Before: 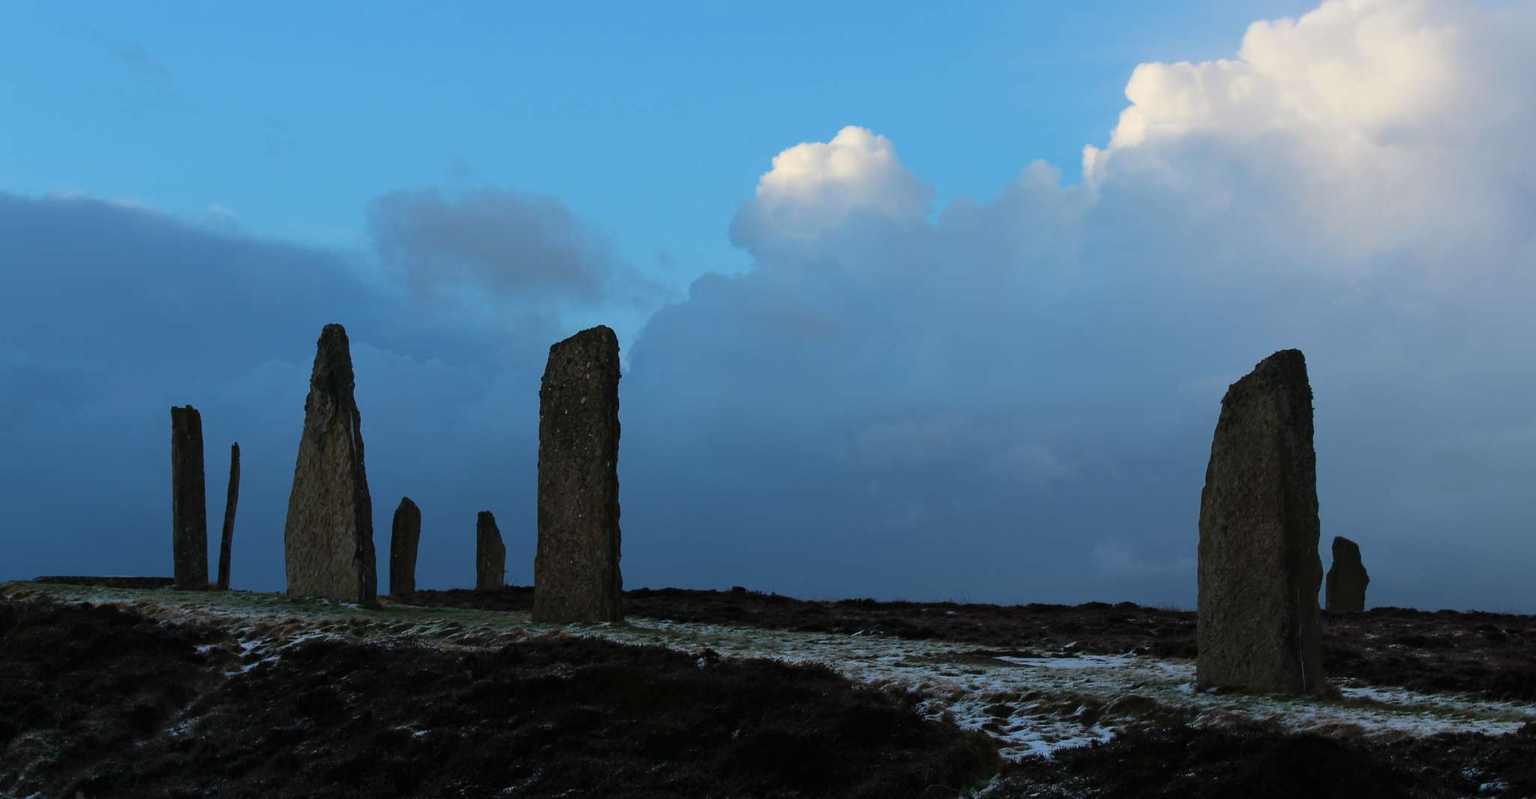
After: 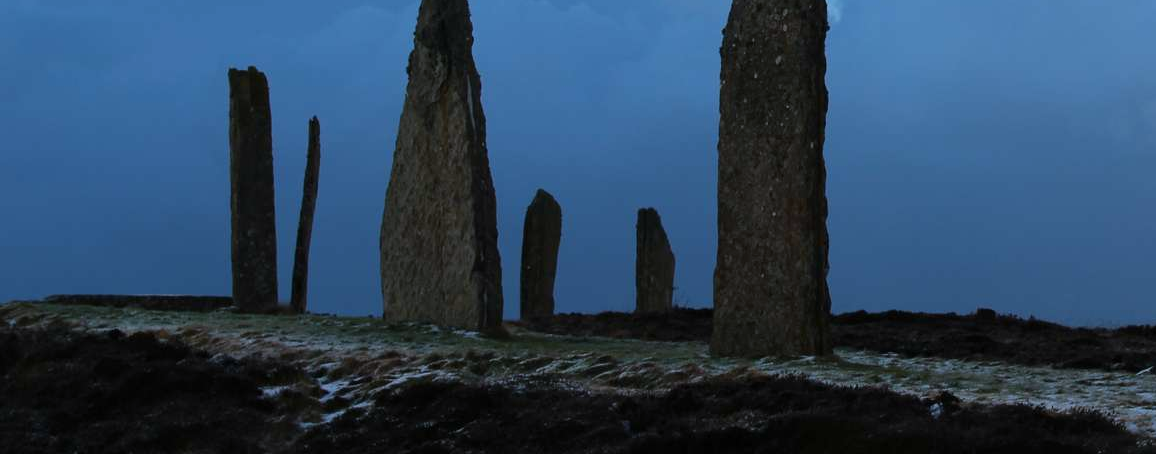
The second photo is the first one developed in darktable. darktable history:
crop: top 44.483%, right 43.593%, bottom 12.892%
white balance: red 0.984, blue 1.059
